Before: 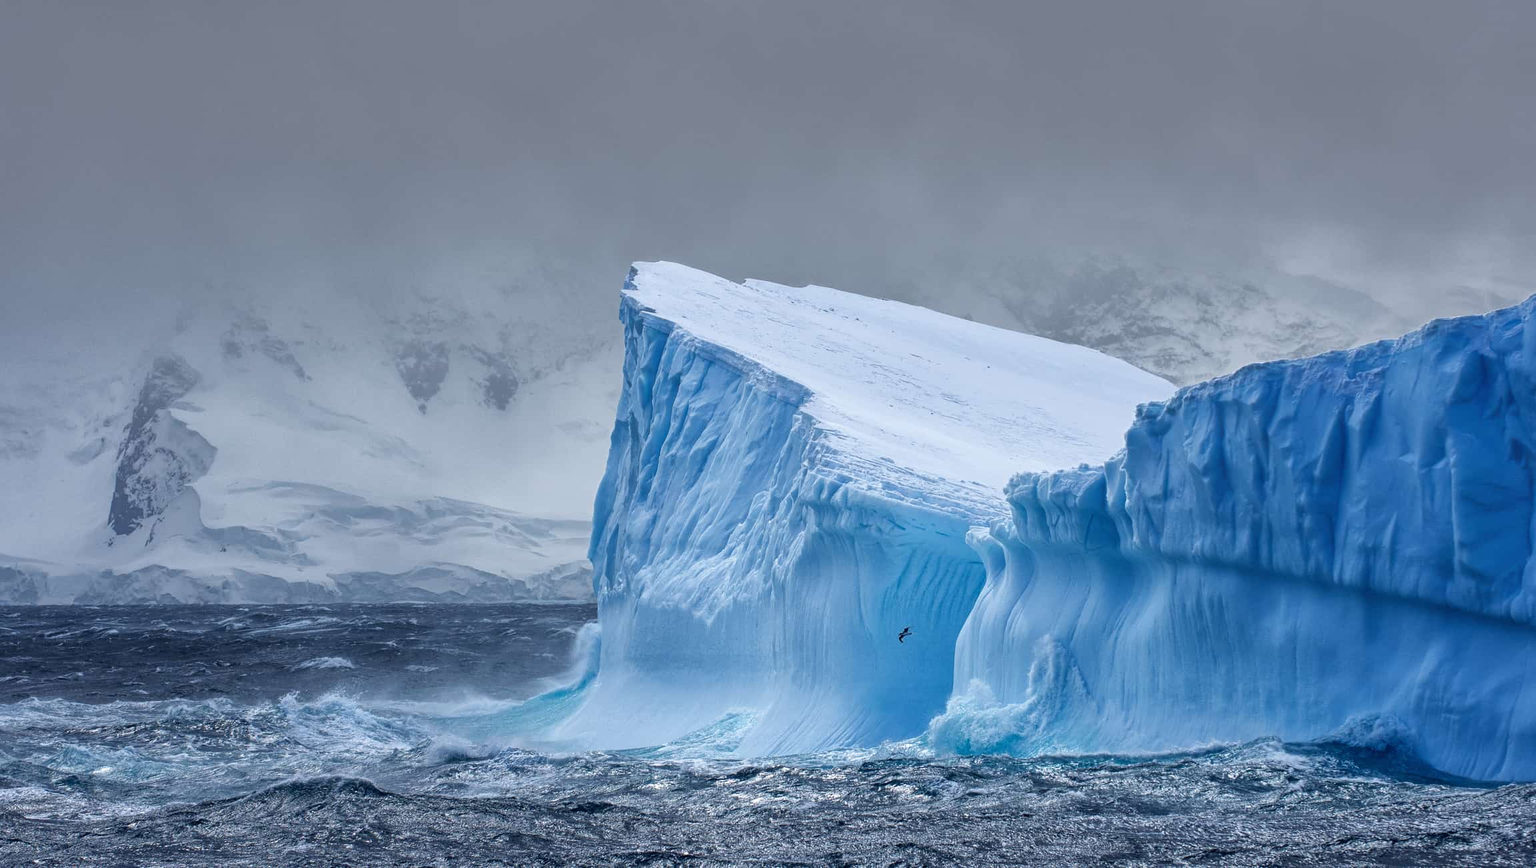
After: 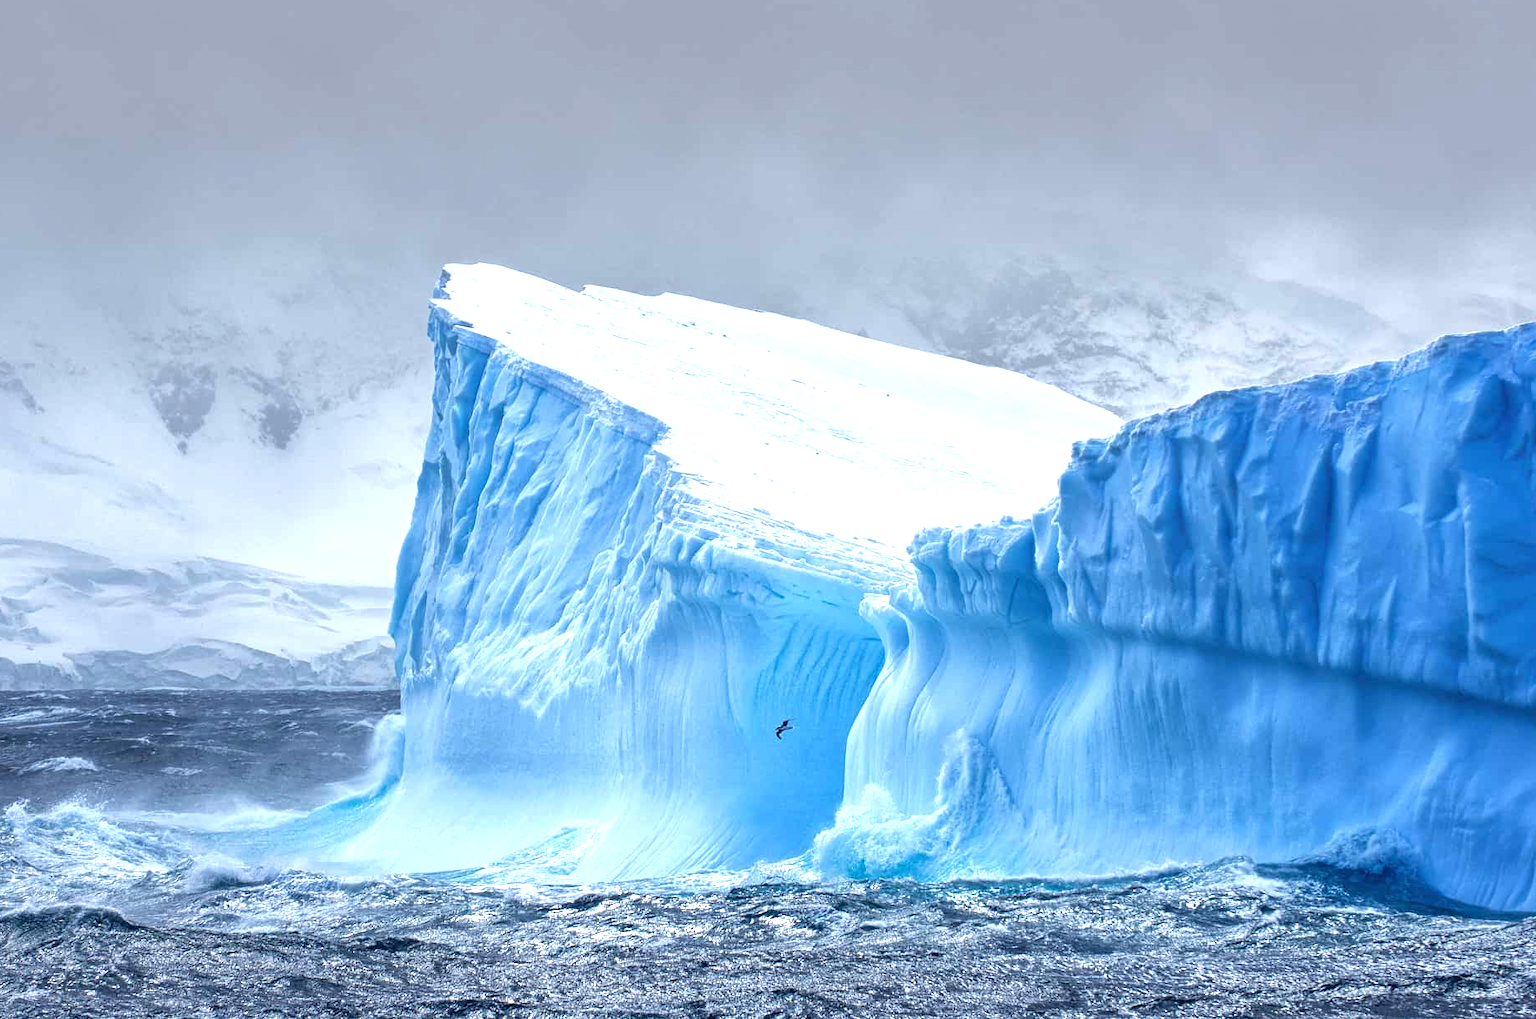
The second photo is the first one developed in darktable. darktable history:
exposure: black level correction 0, exposure 0.935 EV, compensate highlight preservation false
crop and rotate: left 18.001%, top 5.805%, right 1.74%
